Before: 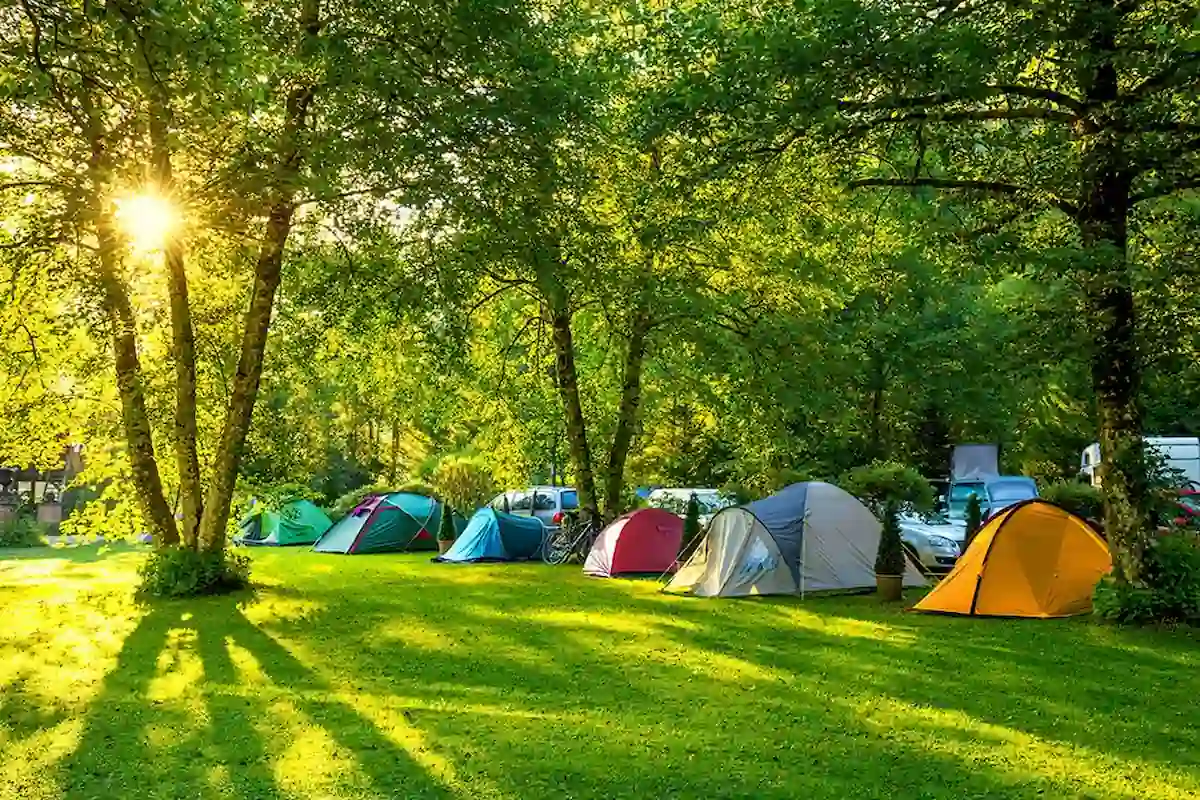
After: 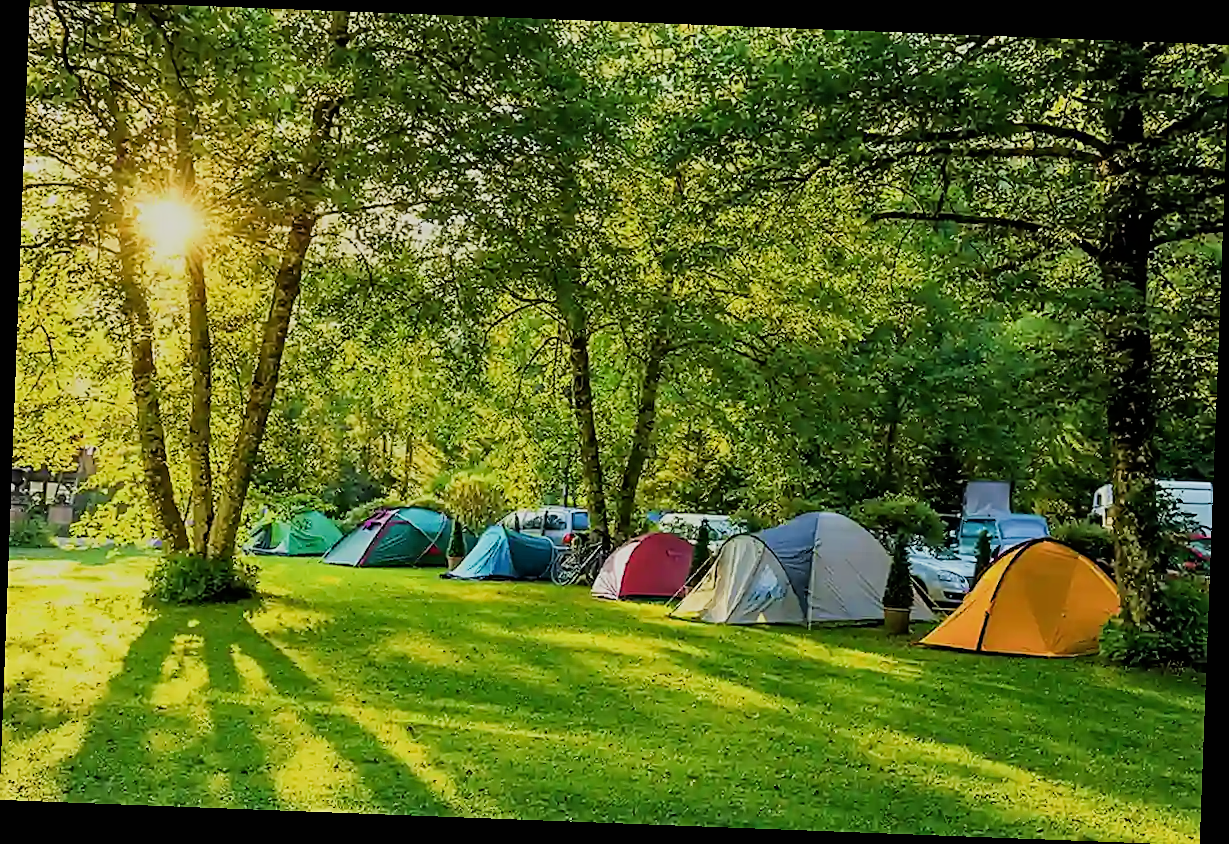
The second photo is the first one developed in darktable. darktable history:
shadows and highlights: shadows 24.5, highlights -78.15, soften with gaussian
sharpen: amount 0.6
filmic rgb: black relative exposure -7.65 EV, white relative exposure 4.56 EV, hardness 3.61
rotate and perspective: rotation 2.17°, automatic cropping off
